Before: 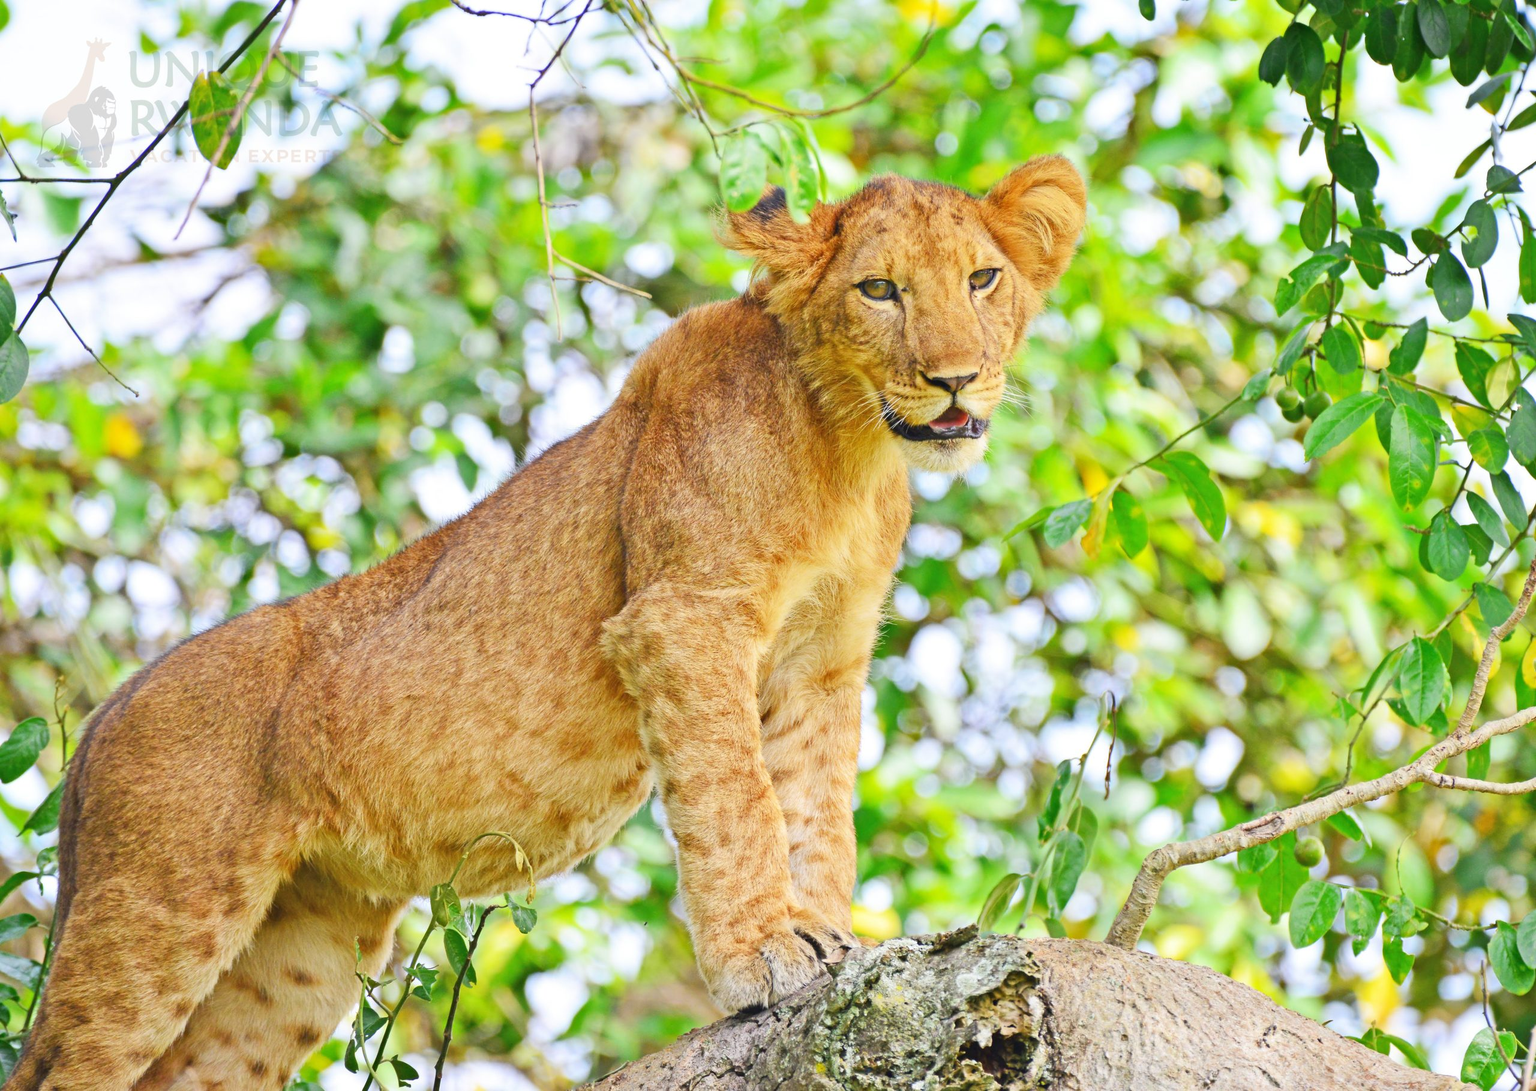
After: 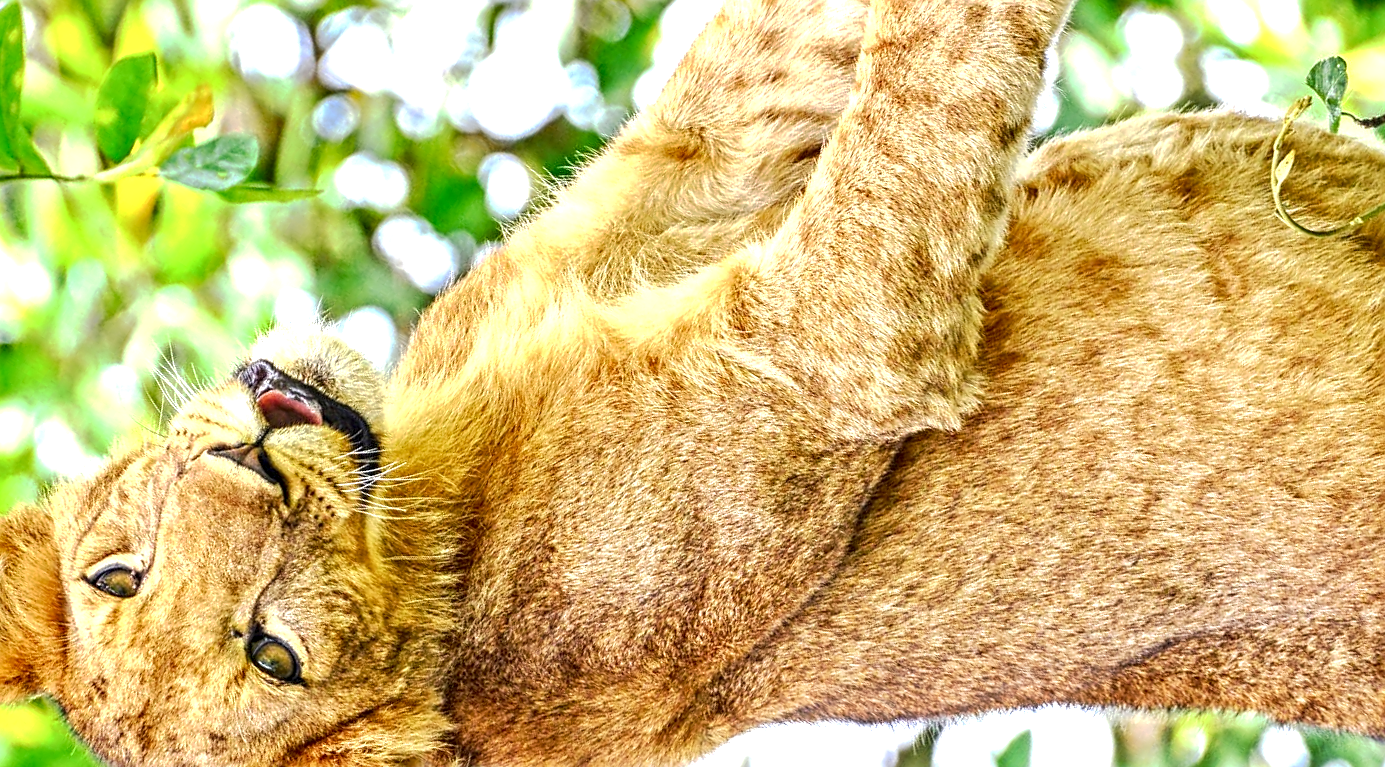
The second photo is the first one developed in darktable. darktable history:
tone curve: curves: ch0 [(0, 0) (0.003, 0.032) (0.011, 0.04) (0.025, 0.058) (0.044, 0.084) (0.069, 0.107) (0.1, 0.13) (0.136, 0.158) (0.177, 0.193) (0.224, 0.236) (0.277, 0.283) (0.335, 0.335) (0.399, 0.399) (0.468, 0.467) (0.543, 0.533) (0.623, 0.612) (0.709, 0.698) (0.801, 0.776) (0.898, 0.848) (1, 1)], preserve colors none
exposure: exposure 0.606 EV, compensate highlight preservation false
local contrast: highlights 18%, detail 187%
sharpen: on, module defaults
crop and rotate: angle 148.07°, left 9.198%, top 15.617%, right 4.567%, bottom 17.123%
